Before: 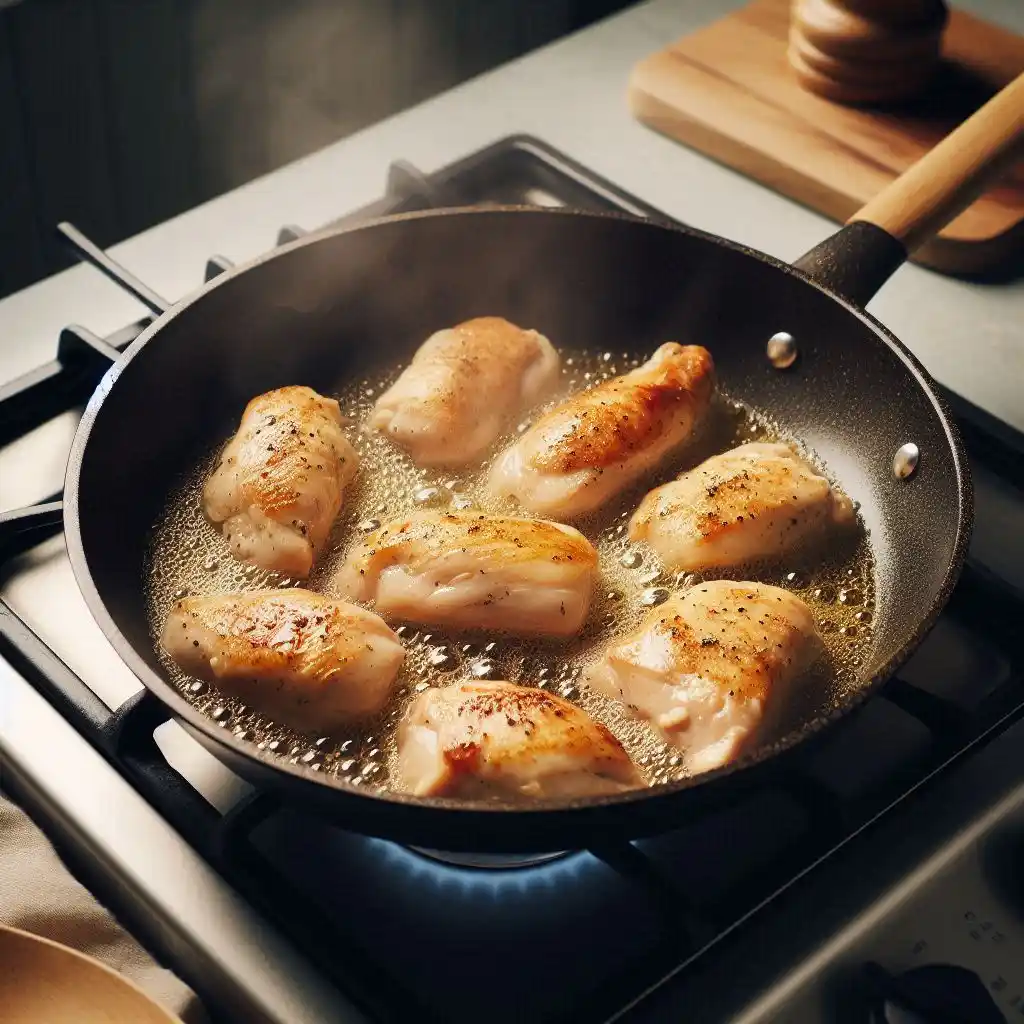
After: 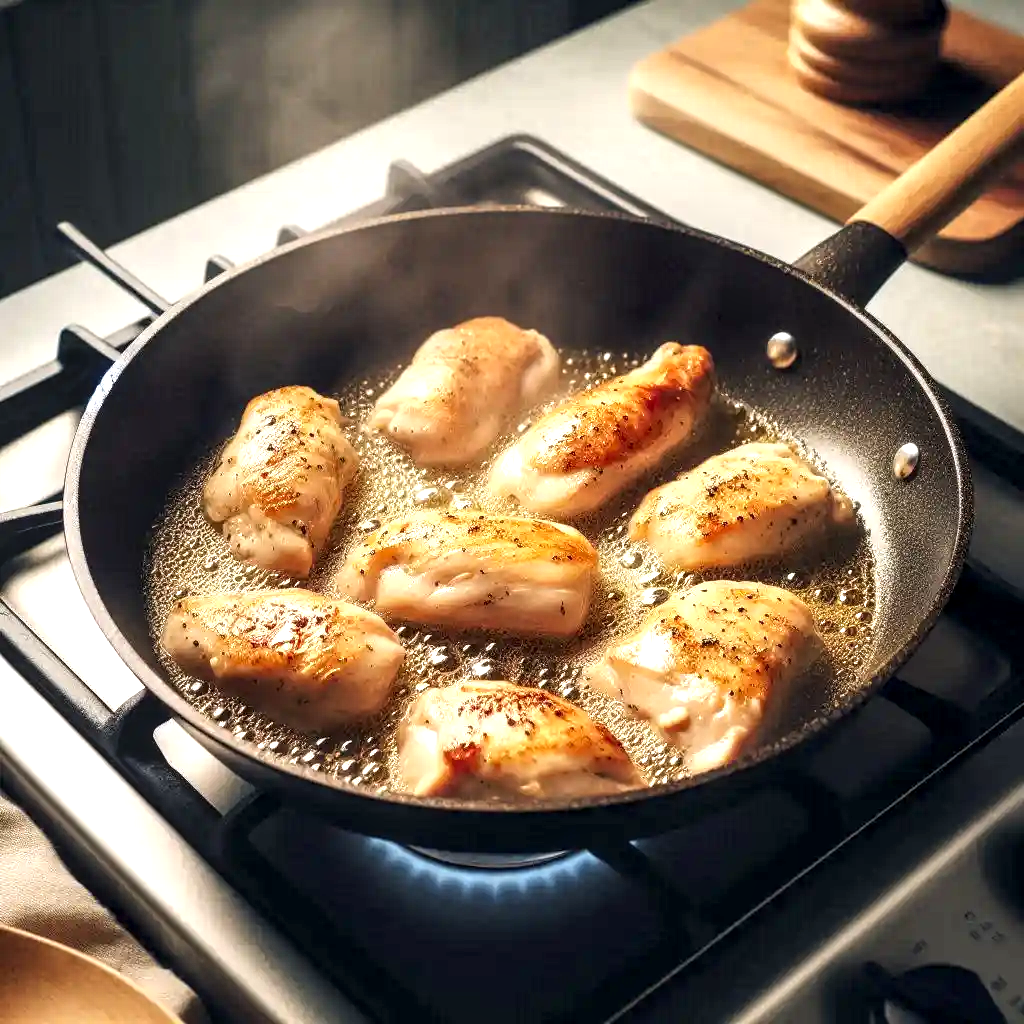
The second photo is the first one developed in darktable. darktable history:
local contrast: detail 150%
exposure: exposure 0.6 EV, compensate highlight preservation false
